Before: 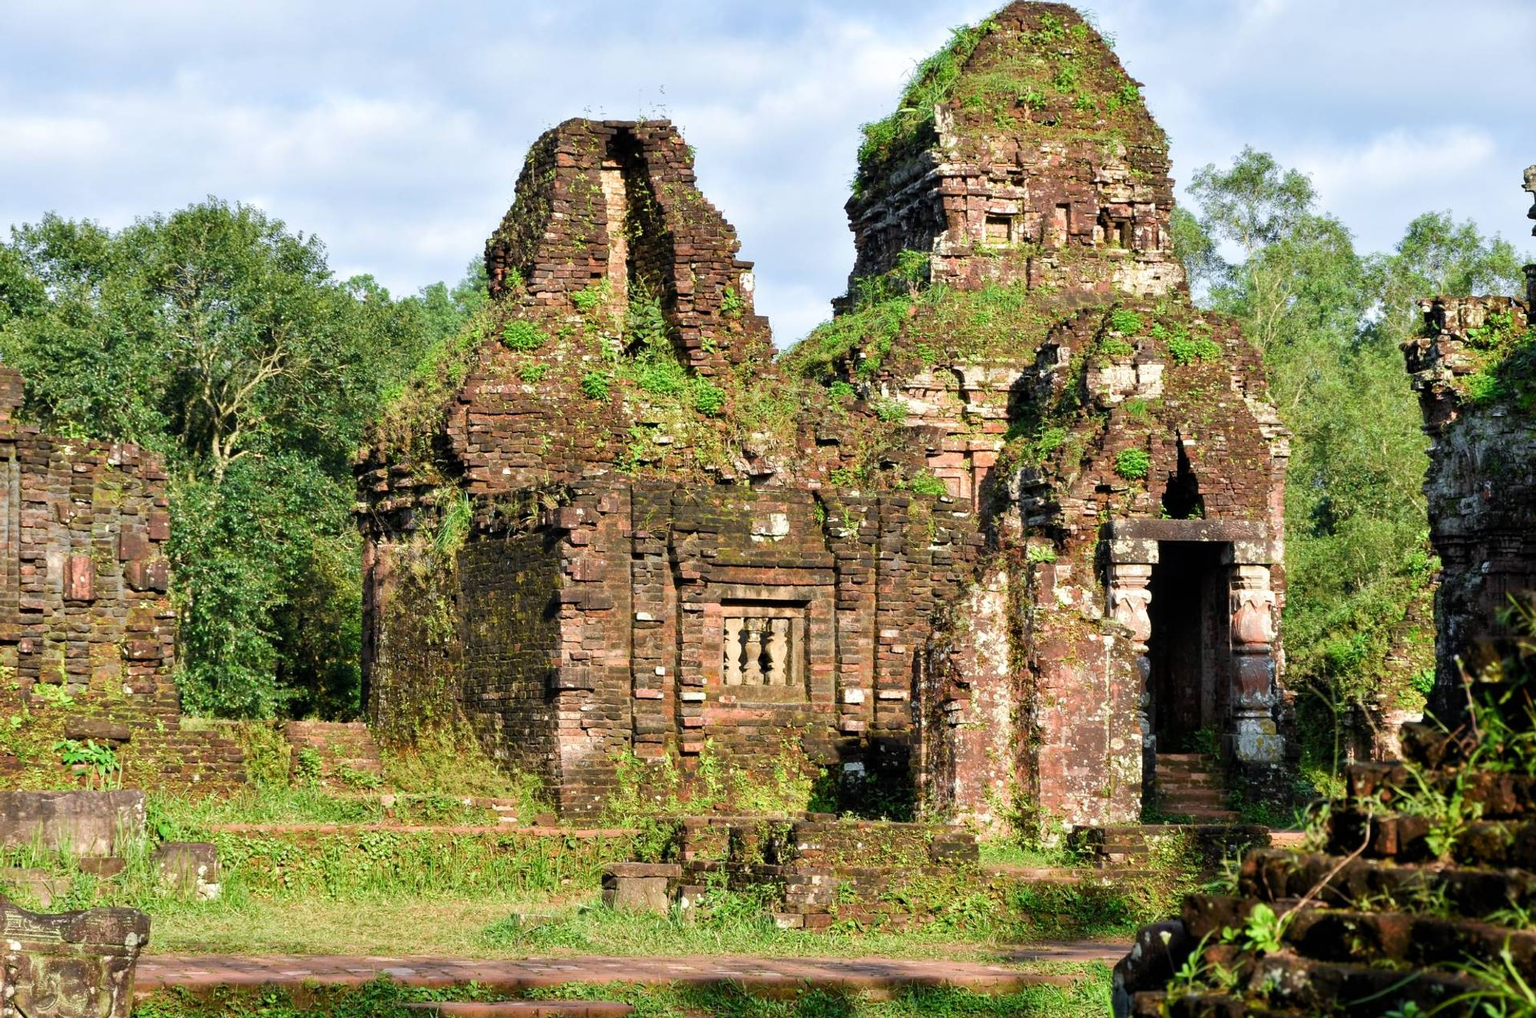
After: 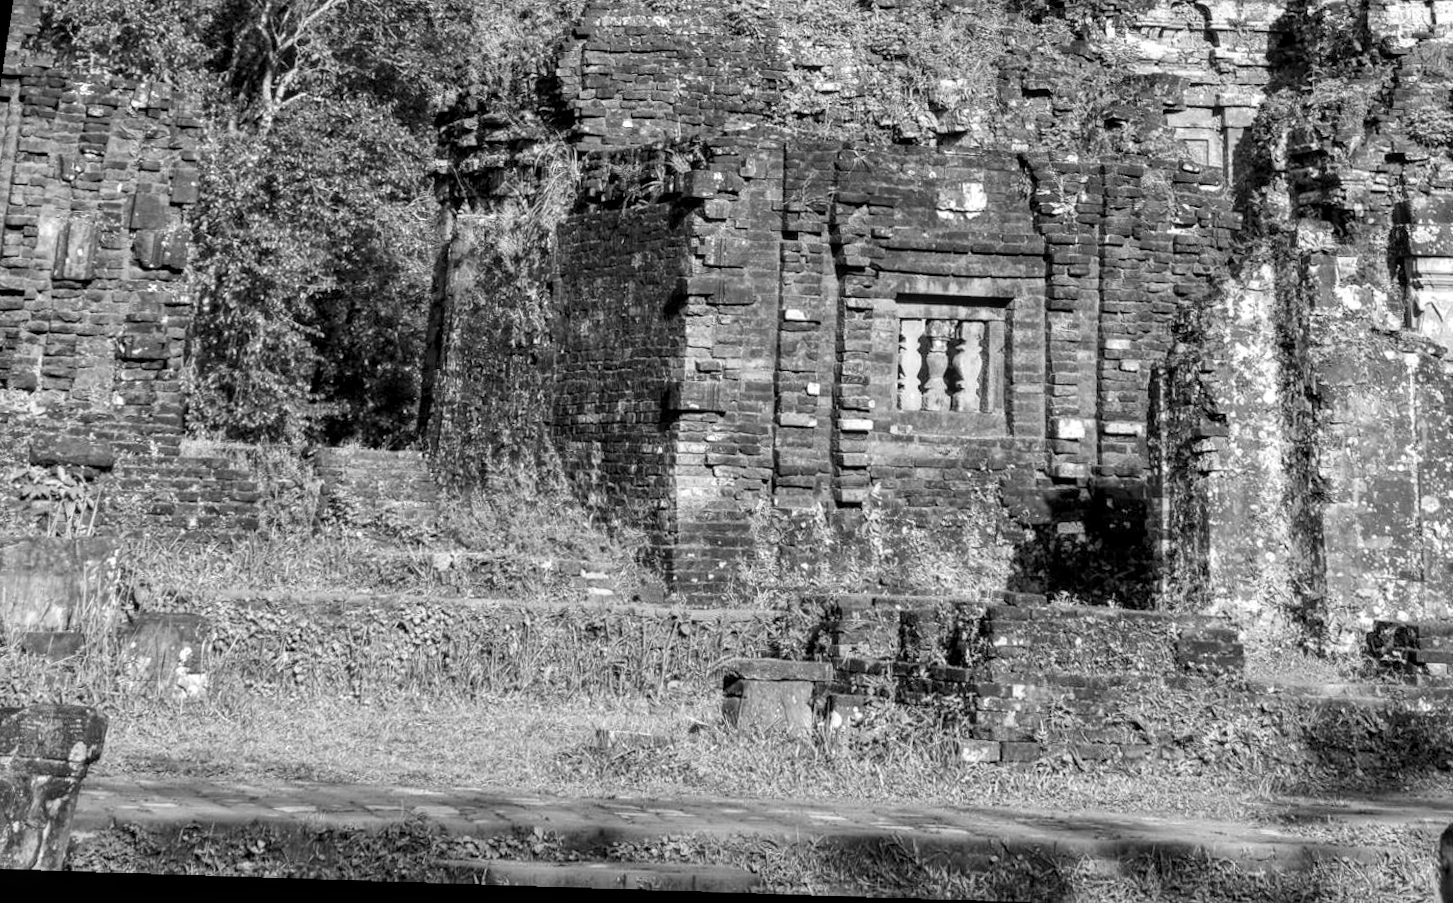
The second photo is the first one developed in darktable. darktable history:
local contrast: on, module defaults
contrast brightness saturation: saturation -0.04
color balance rgb: perceptual saturation grading › global saturation 35%, perceptual saturation grading › highlights -30%, perceptual saturation grading › shadows 35%, perceptual brilliance grading › global brilliance 3%, perceptual brilliance grading › highlights -3%, perceptual brilliance grading › shadows 3%
monochrome: on, module defaults
crop and rotate: angle -0.82°, left 3.85%, top 31.828%, right 27.992%
rotate and perspective: rotation 0.128°, lens shift (vertical) -0.181, lens shift (horizontal) -0.044, shear 0.001, automatic cropping off
